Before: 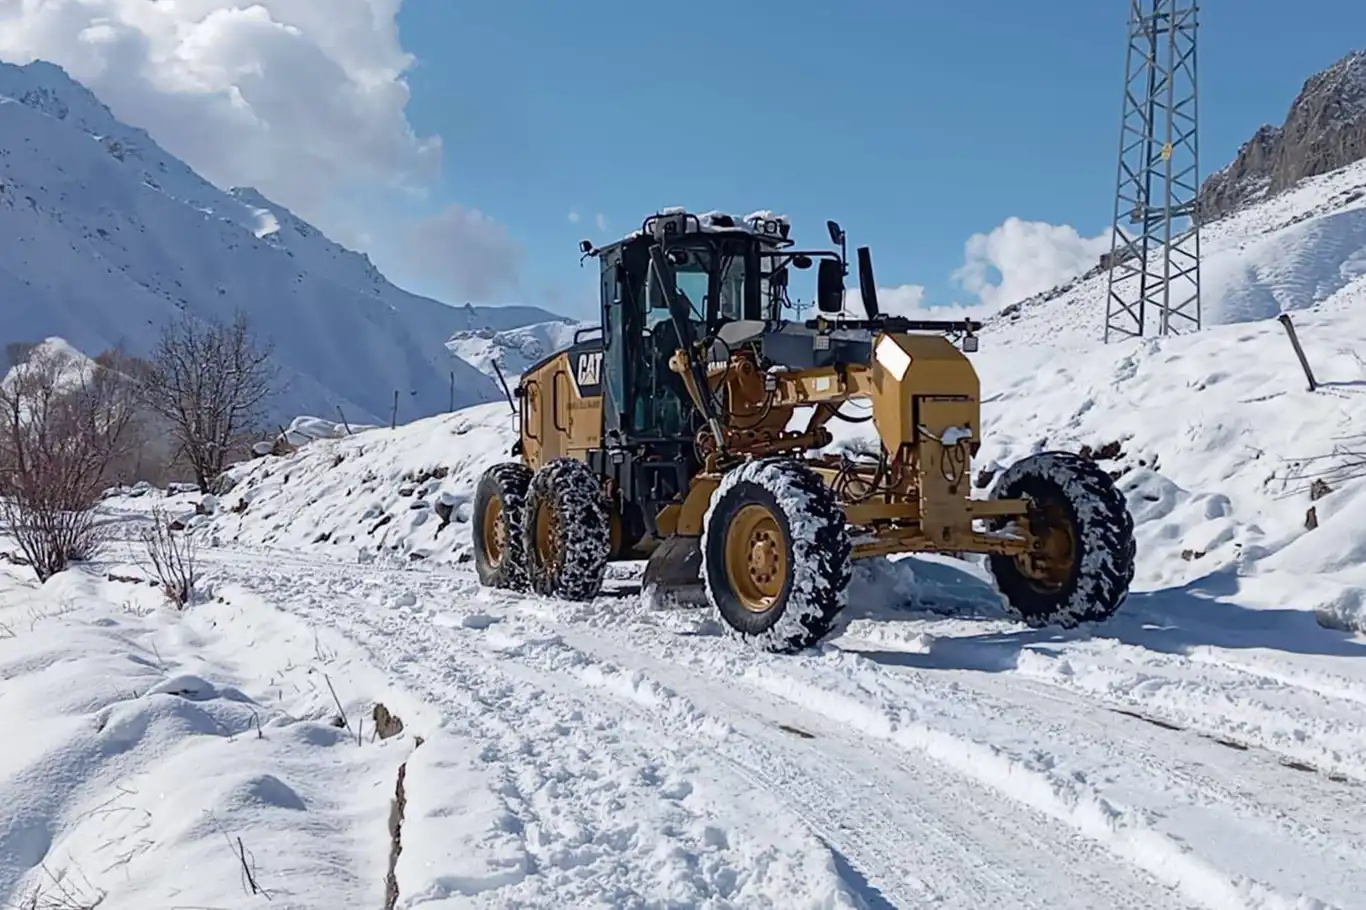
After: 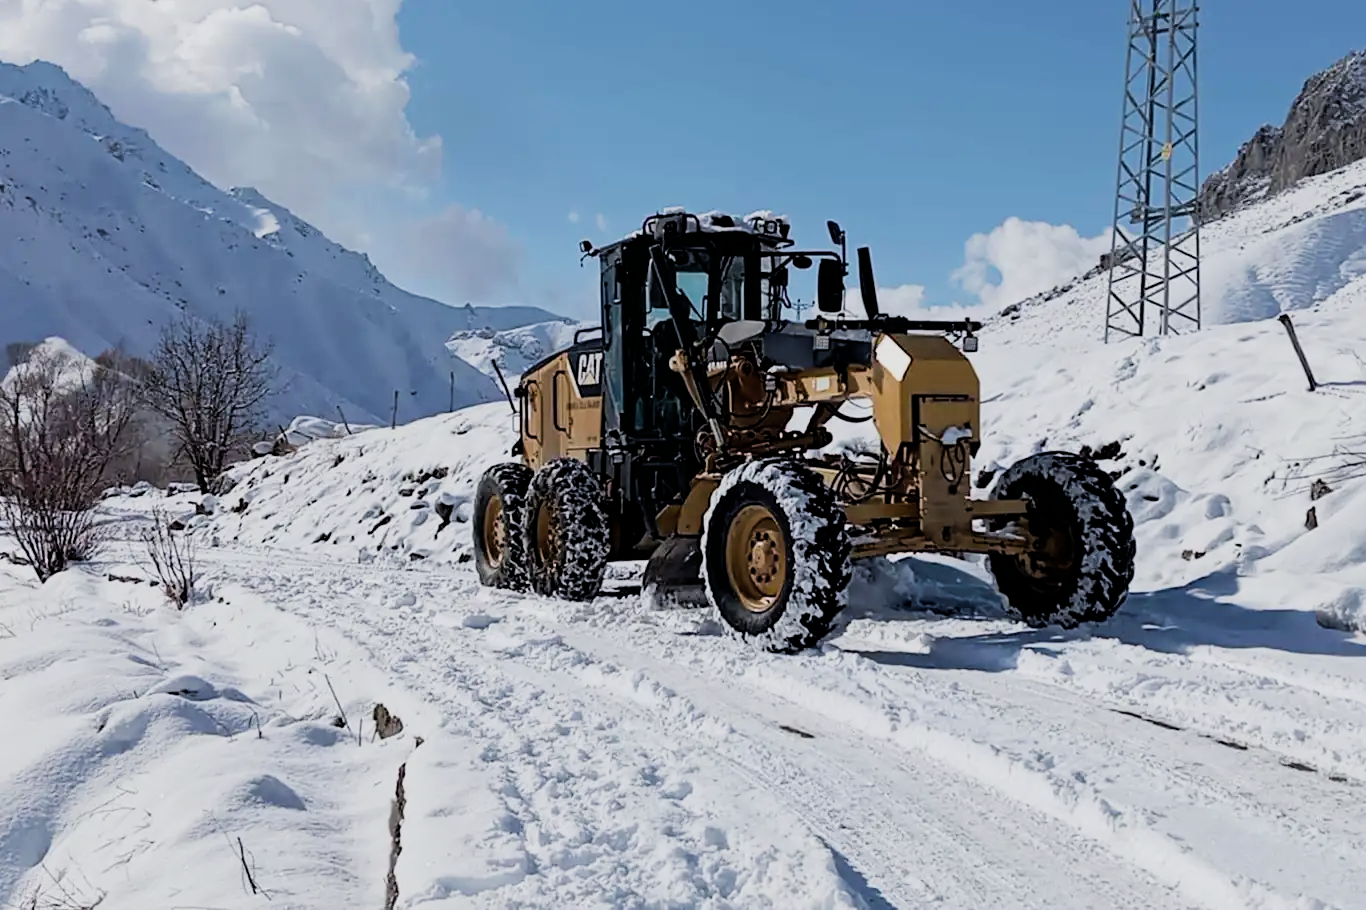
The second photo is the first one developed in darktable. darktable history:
filmic rgb: black relative exposure -5.03 EV, white relative exposure 3.98 EV, threshold 5.96 EV, hardness 2.89, contrast 1.299, highlights saturation mix -29.67%, enable highlight reconstruction true
